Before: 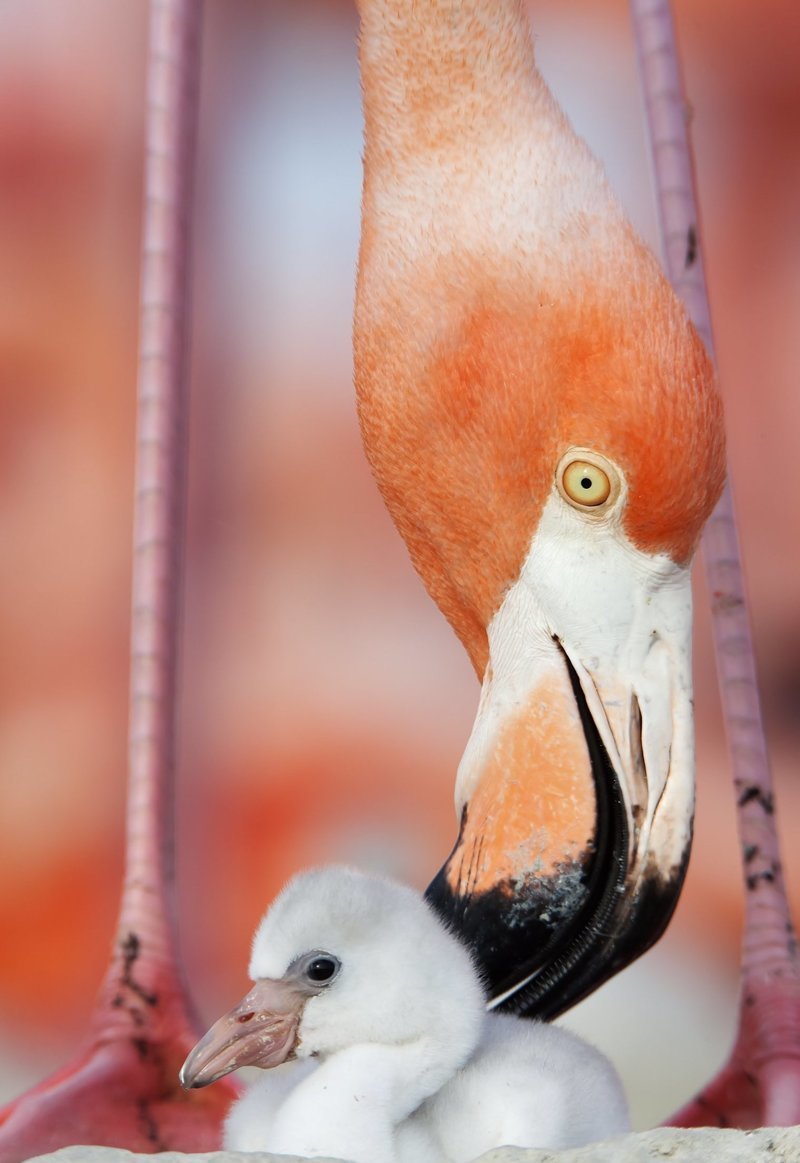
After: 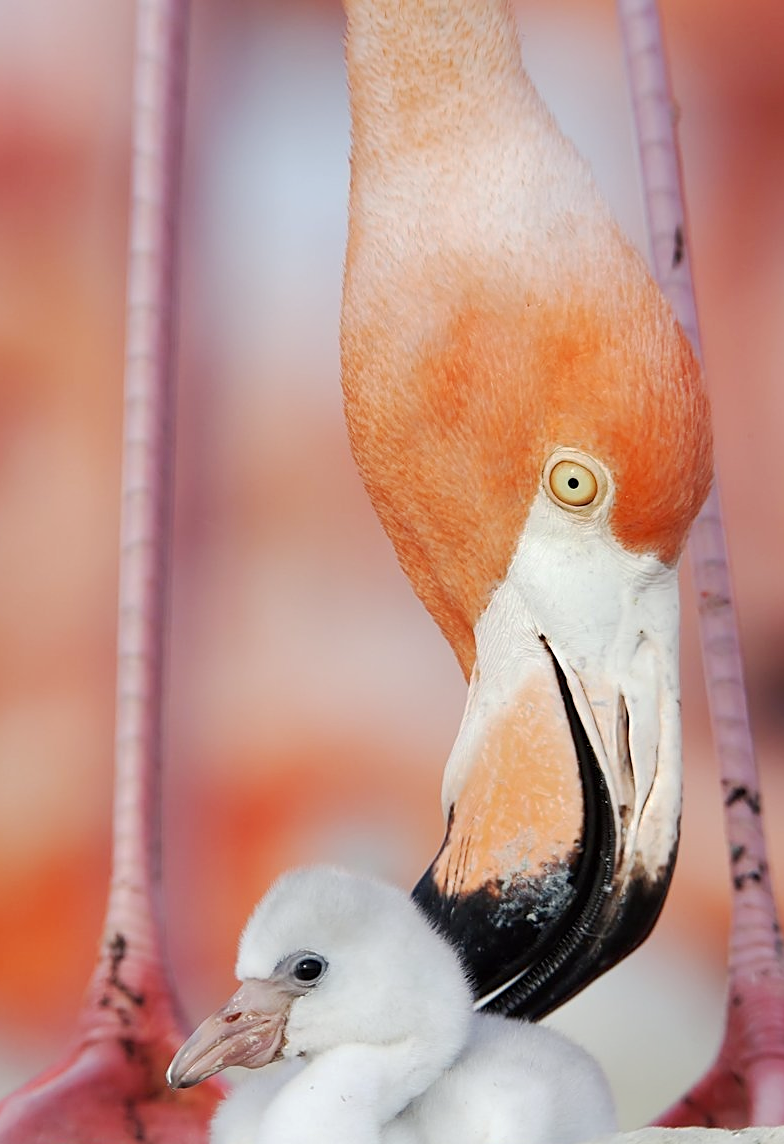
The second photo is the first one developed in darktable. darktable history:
crop: left 1.677%, right 0.288%, bottom 1.578%
base curve: curves: ch0 [(0, 0) (0.262, 0.32) (0.722, 0.705) (1, 1)], preserve colors none
sharpen: on, module defaults
